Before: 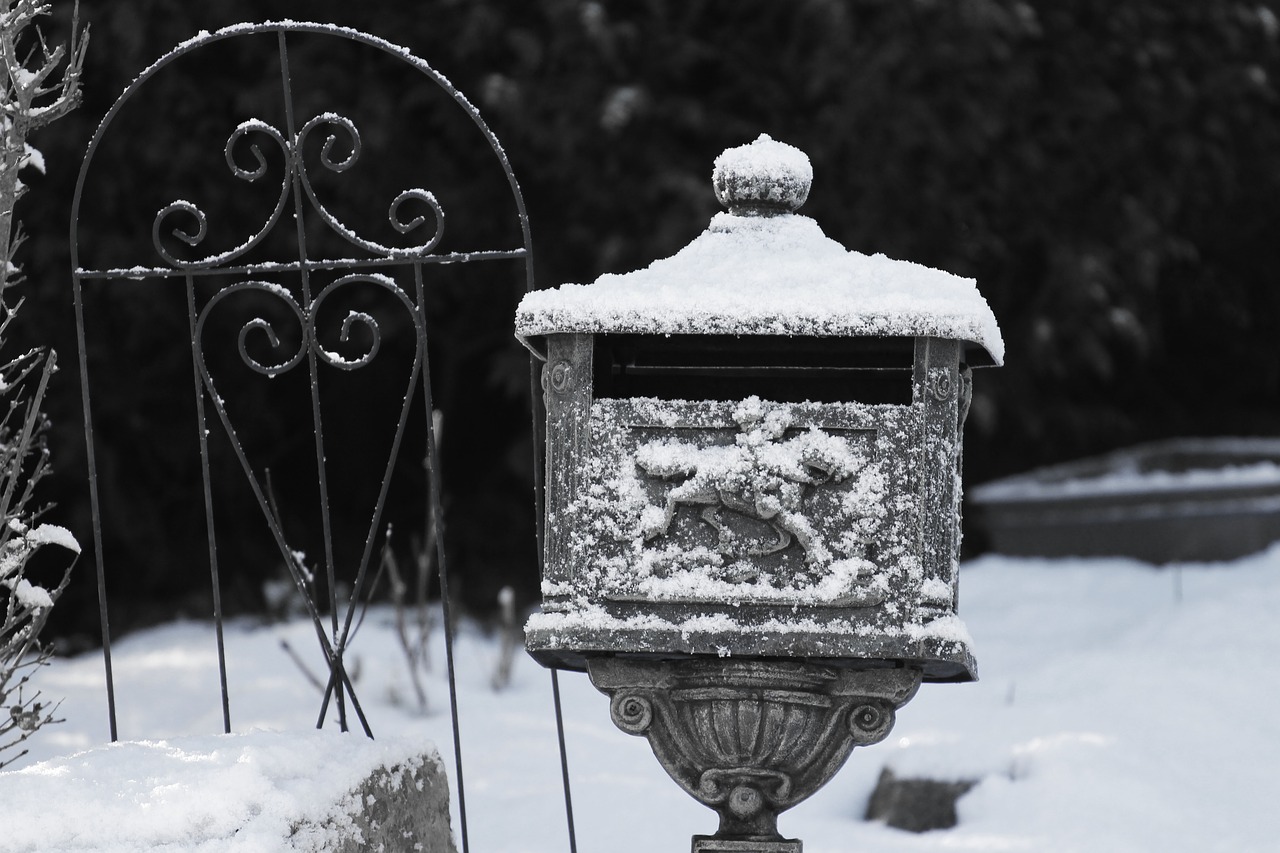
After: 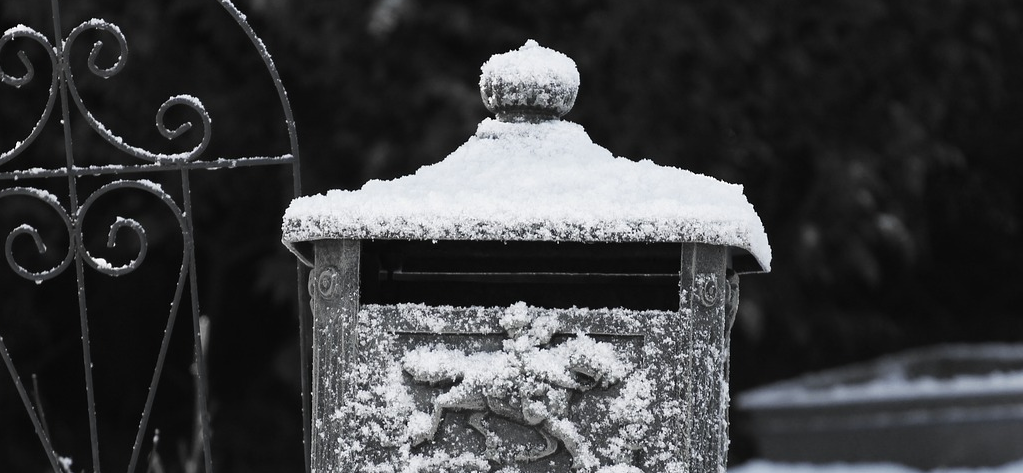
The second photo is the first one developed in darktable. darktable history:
crop: left 18.276%, top 11.085%, right 1.787%, bottom 33.352%
